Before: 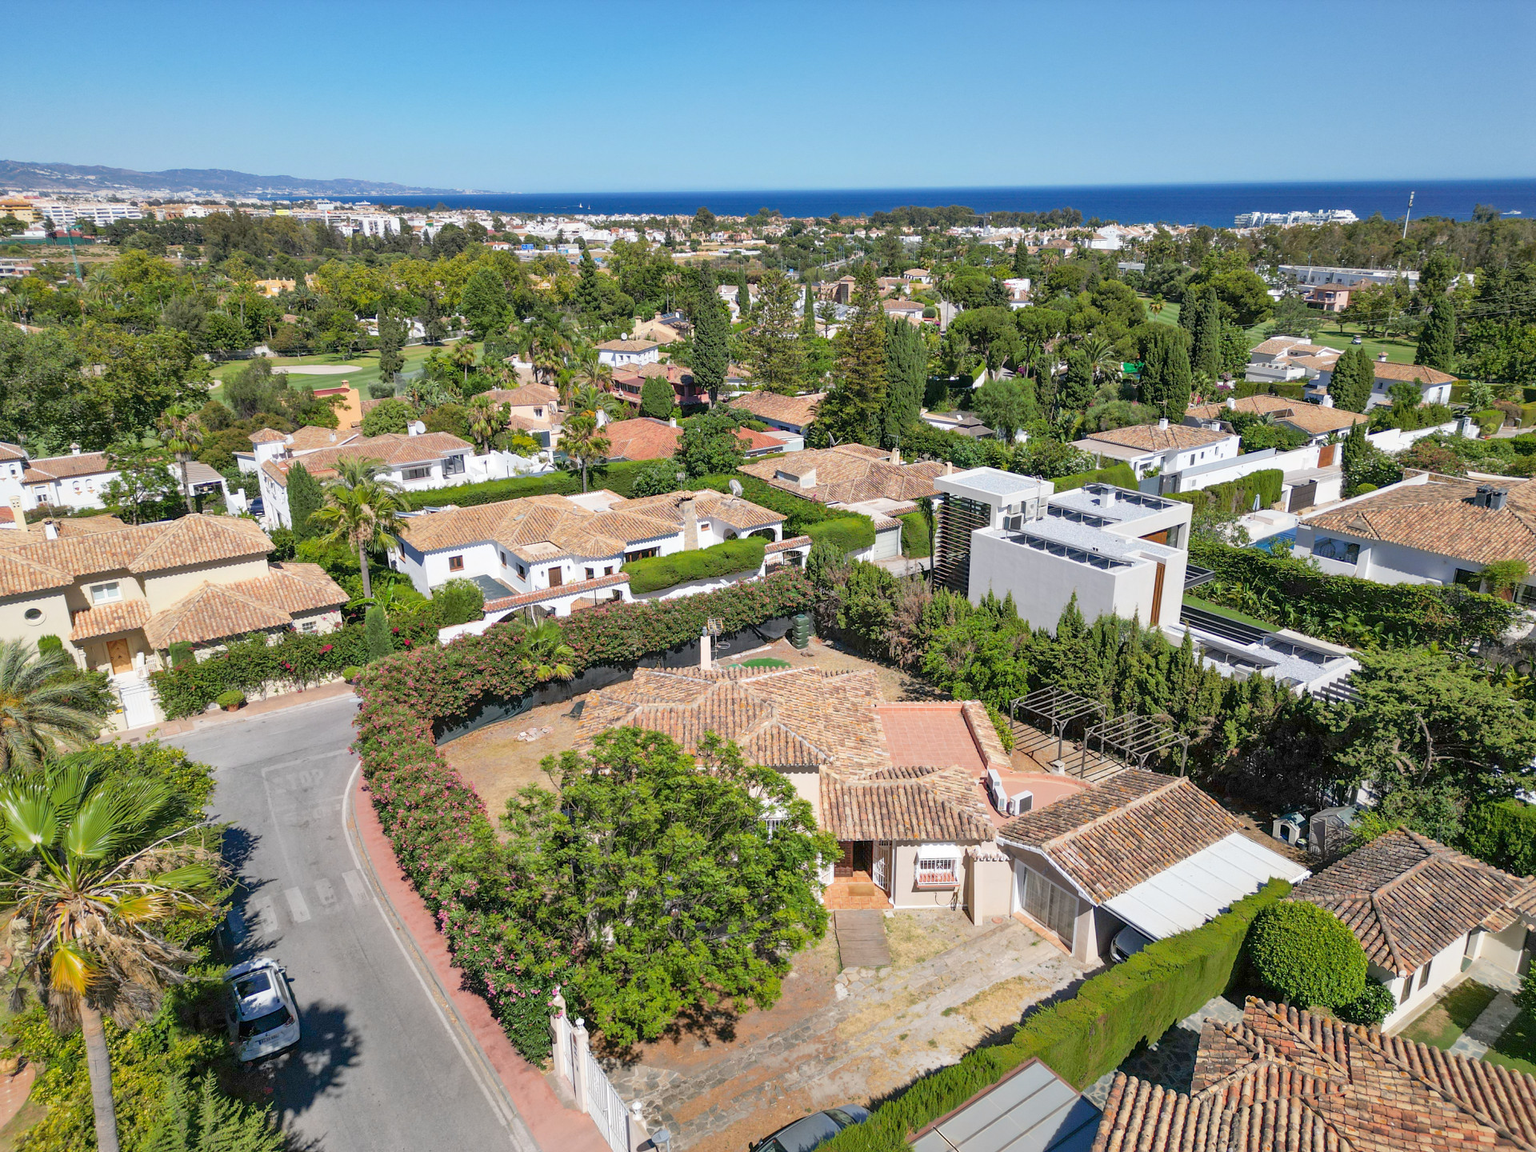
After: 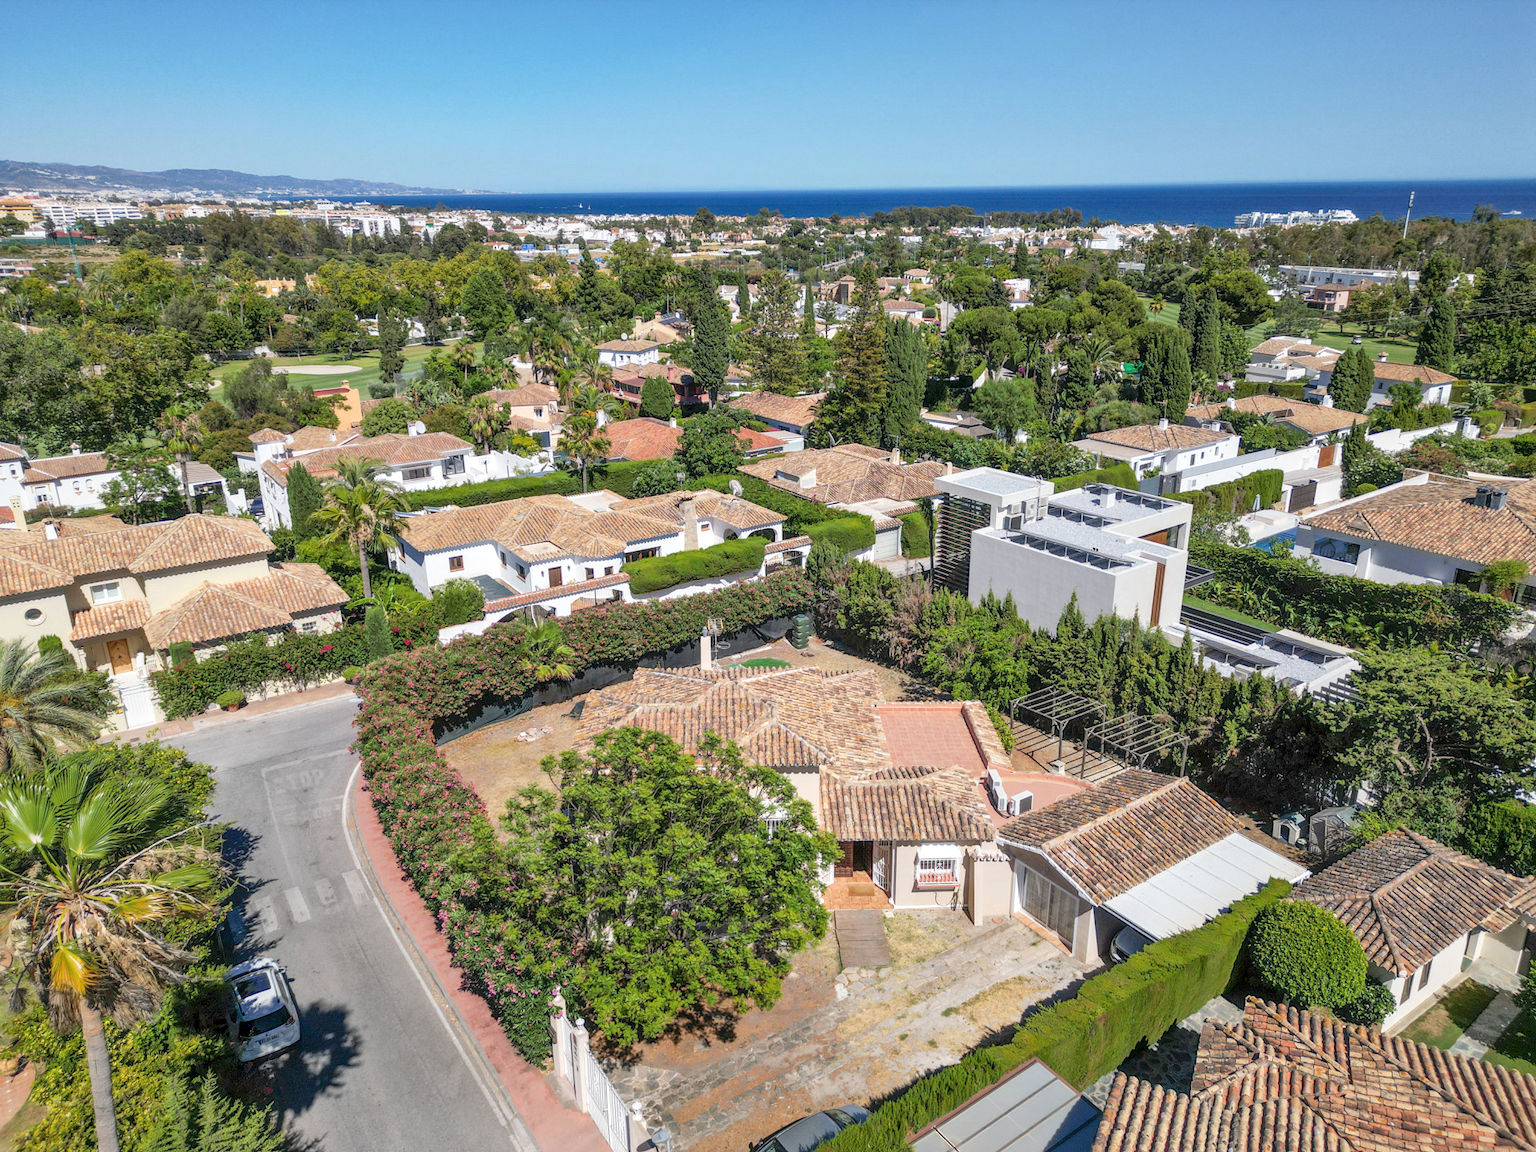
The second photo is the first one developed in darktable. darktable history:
local contrast: on, module defaults
haze removal: strength -0.045, compatibility mode true, adaptive false
